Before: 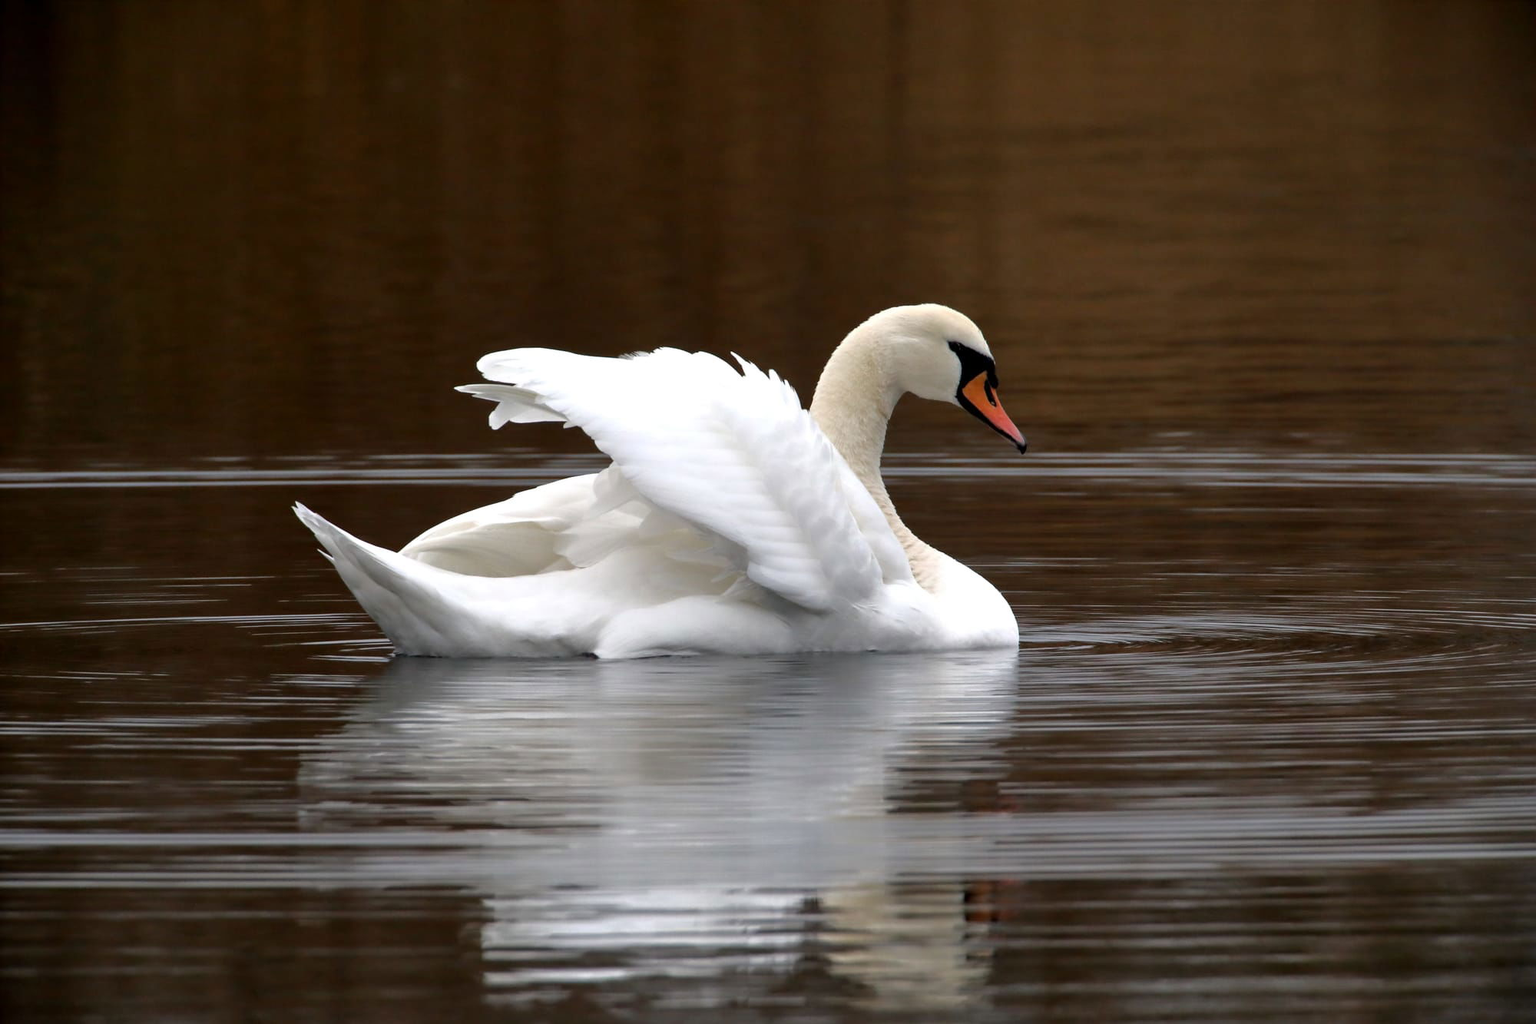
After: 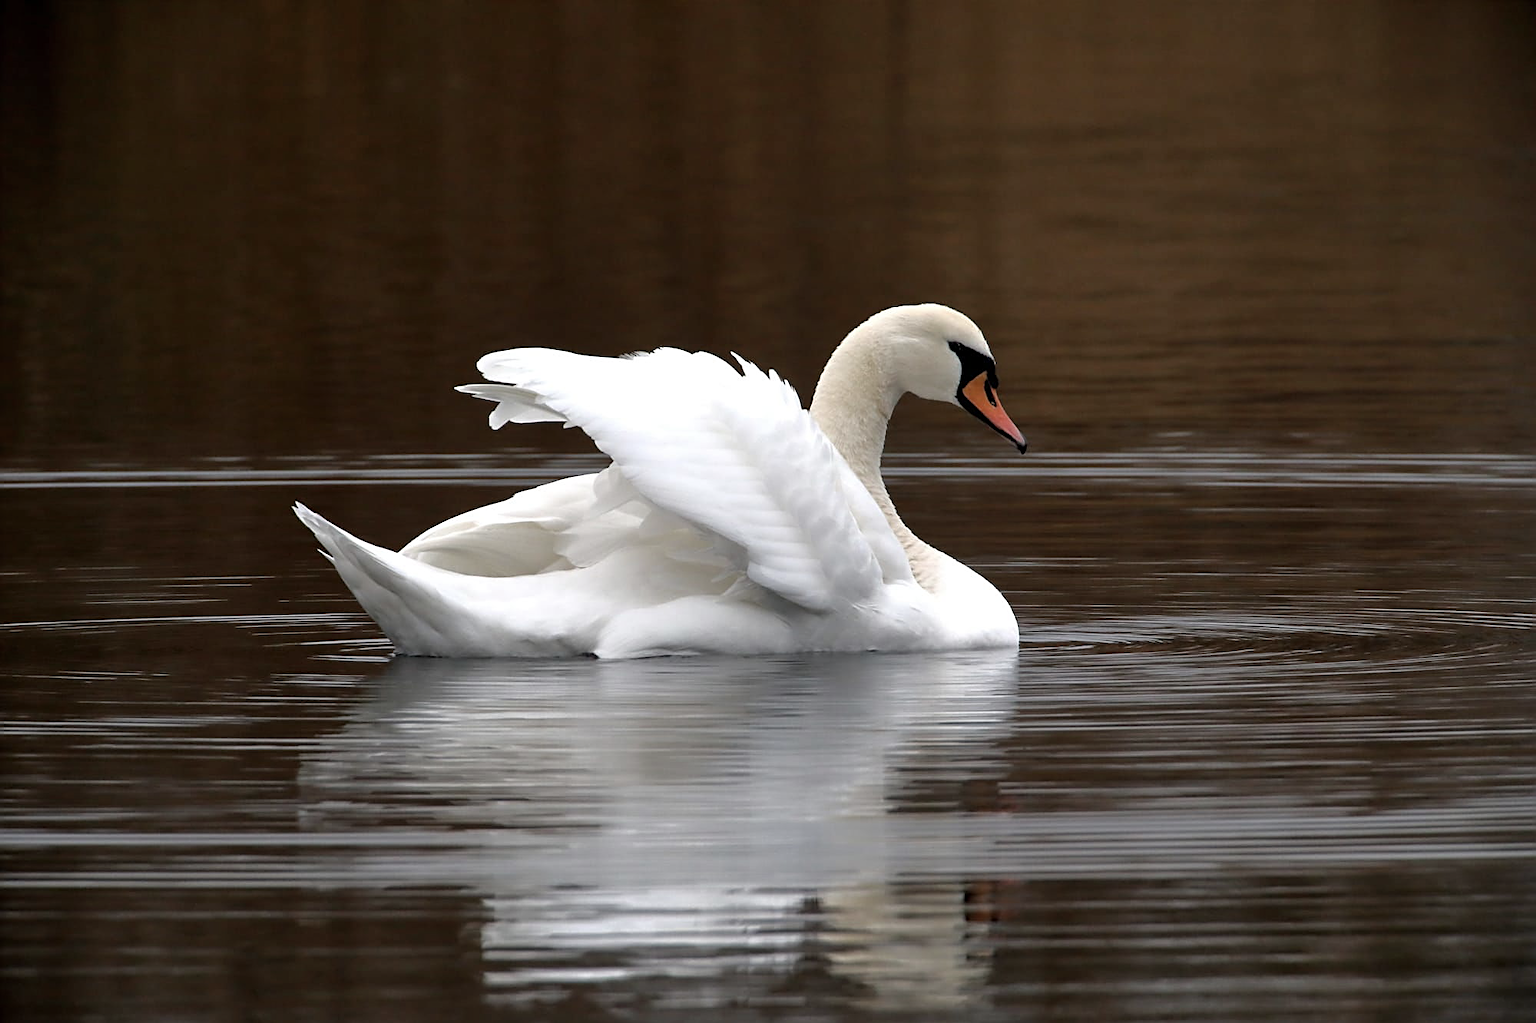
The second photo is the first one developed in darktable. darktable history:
color correction: saturation 0.8
sharpen: on, module defaults
